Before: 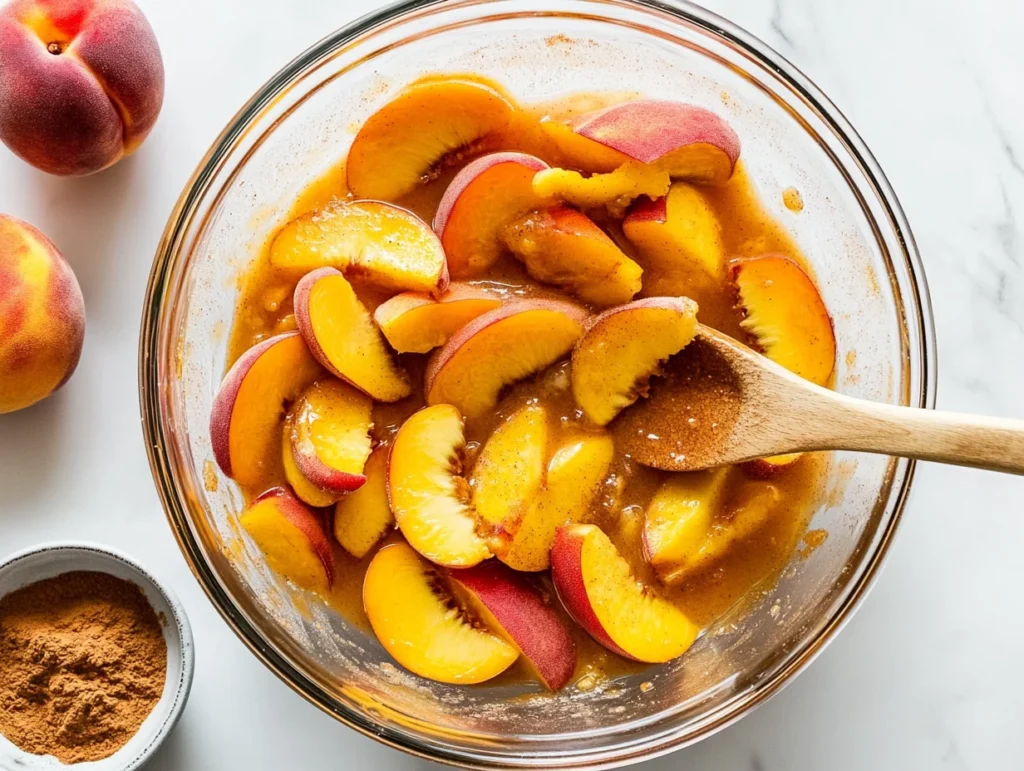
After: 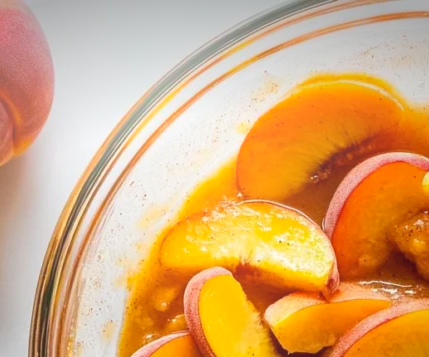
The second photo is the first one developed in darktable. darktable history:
haze removal: compatibility mode true, adaptive false
vignetting: fall-off start 97.52%, fall-off radius 100%, brightness -0.574, saturation 0, center (-0.027, 0.404), width/height ratio 1.368, unbound false
shadows and highlights: soften with gaussian
crop and rotate: left 10.817%, top 0.062%, right 47.194%, bottom 53.626%
bloom: size 16%, threshold 98%, strength 20%
